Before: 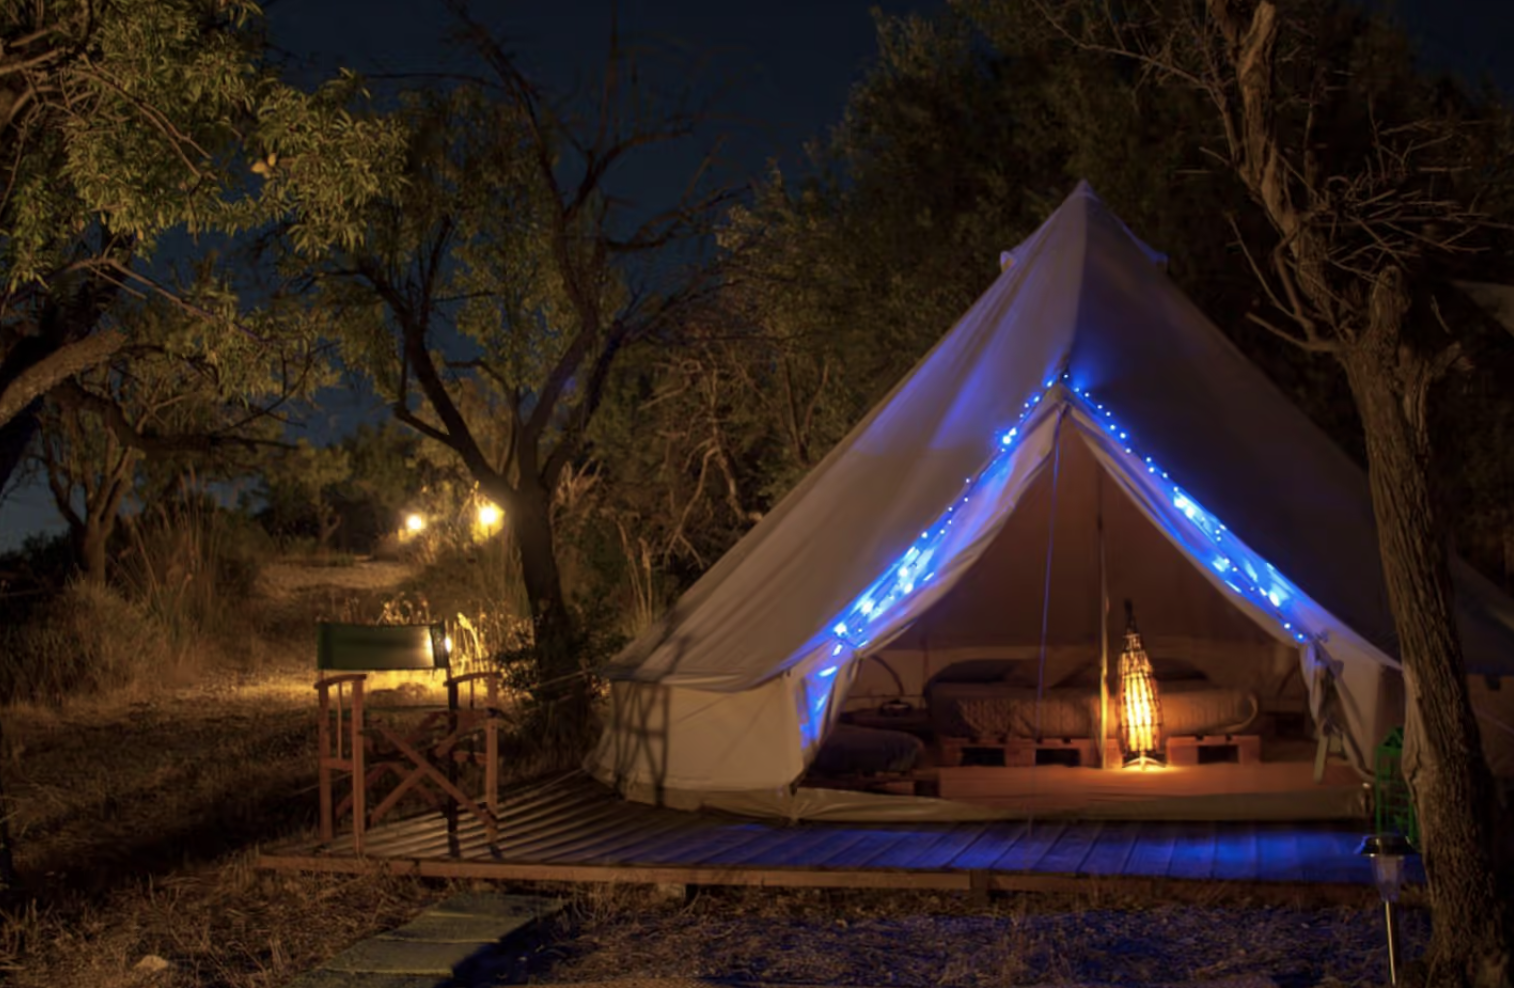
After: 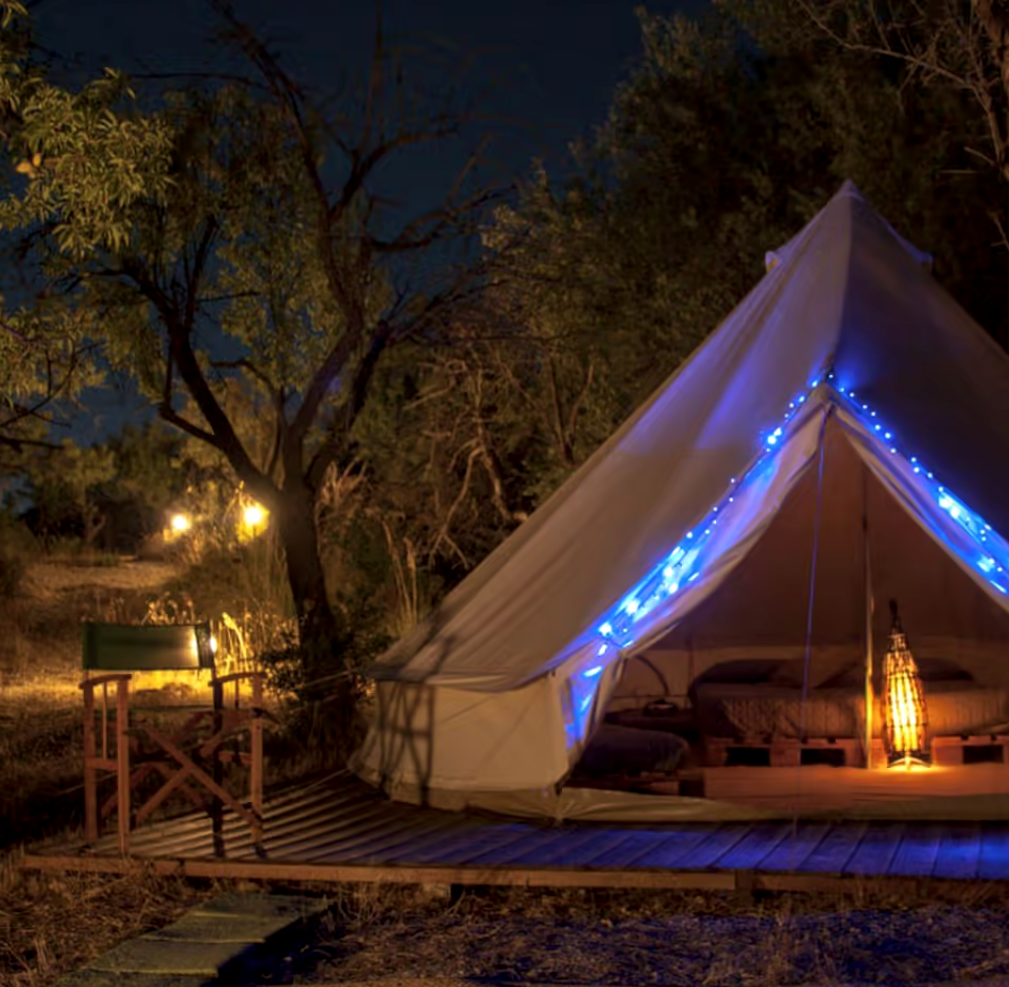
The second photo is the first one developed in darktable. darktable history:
crop and rotate: left 15.546%, right 17.787%
local contrast: on, module defaults
